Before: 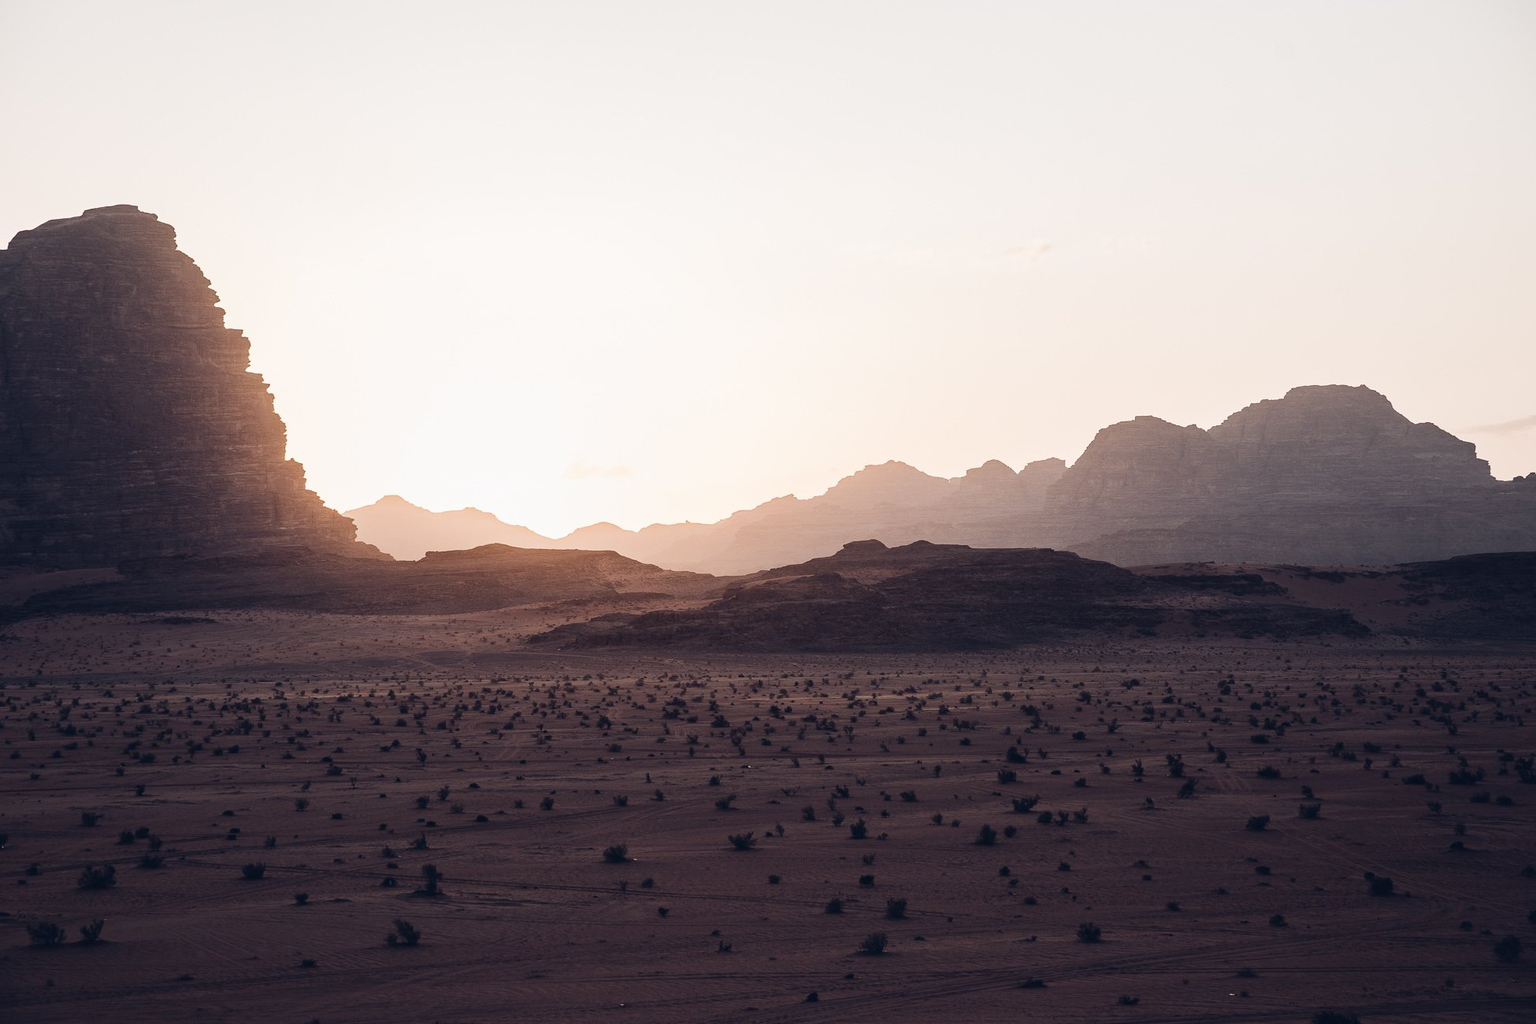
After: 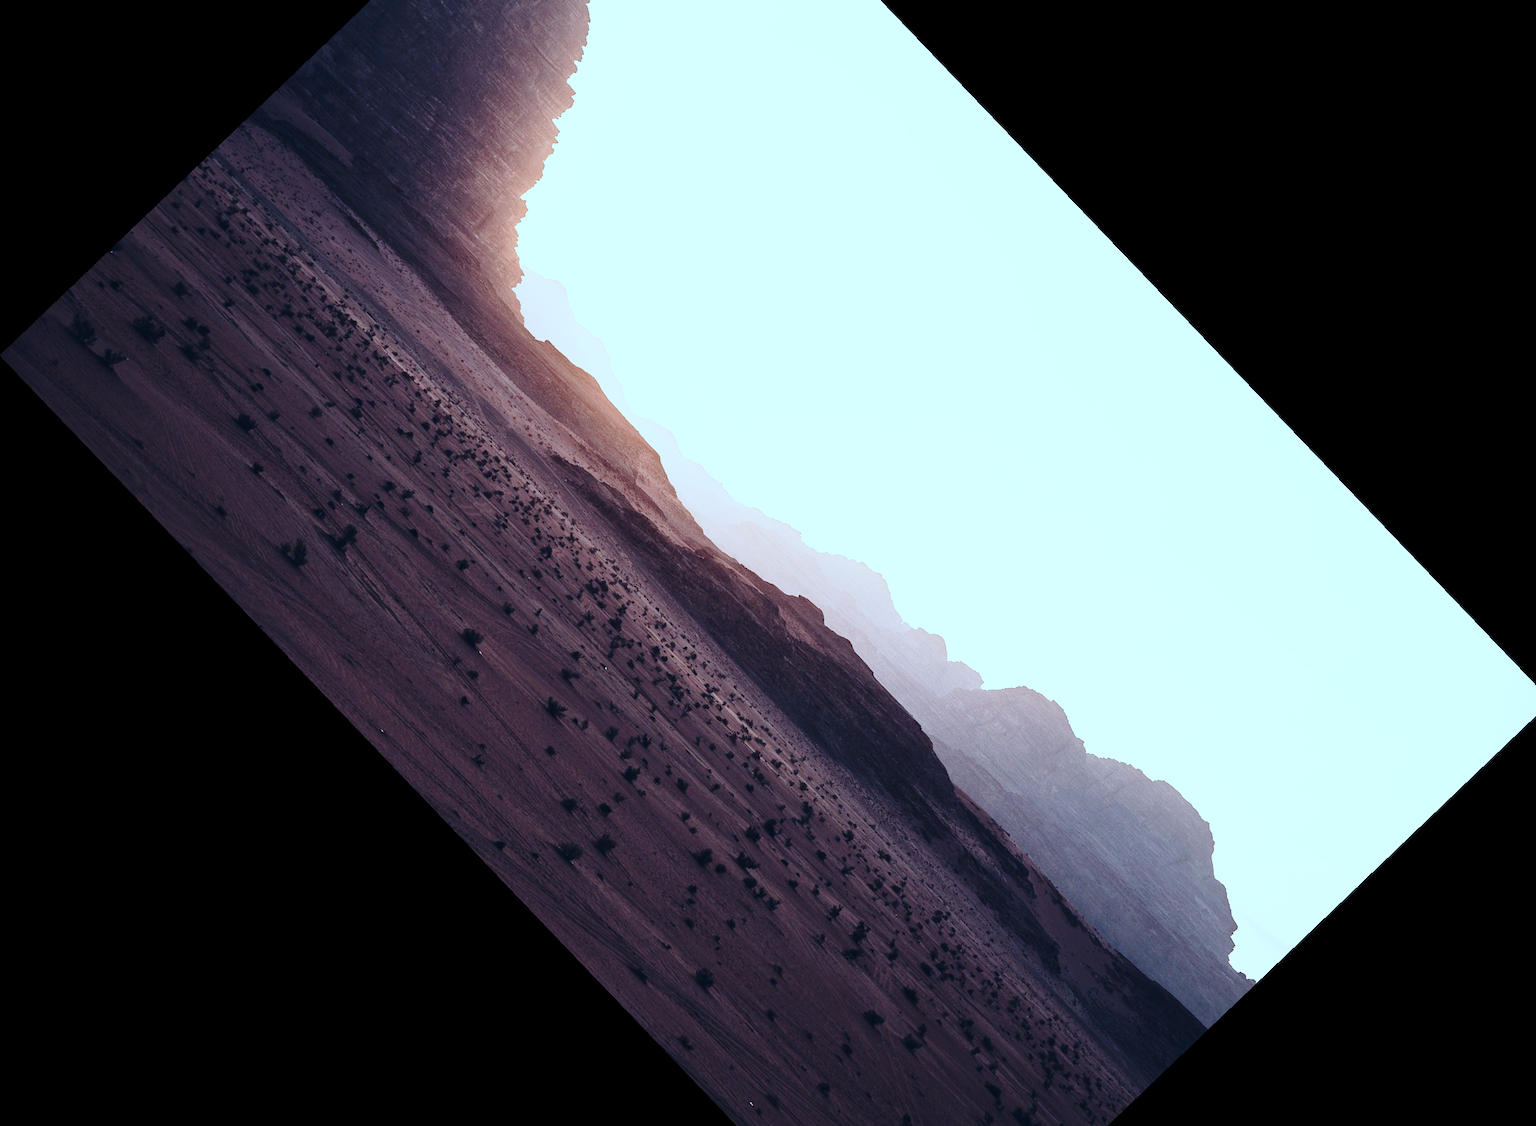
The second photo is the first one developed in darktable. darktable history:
color correction: highlights a* -9.35, highlights b* -23.15
crop and rotate: angle -46.26°, top 16.234%, right 0.912%, bottom 11.704%
exposure: compensate highlight preservation false
base curve: curves: ch0 [(0, 0) (0.028, 0.03) (0.121, 0.232) (0.46, 0.748) (0.859, 0.968) (1, 1)], preserve colors none
